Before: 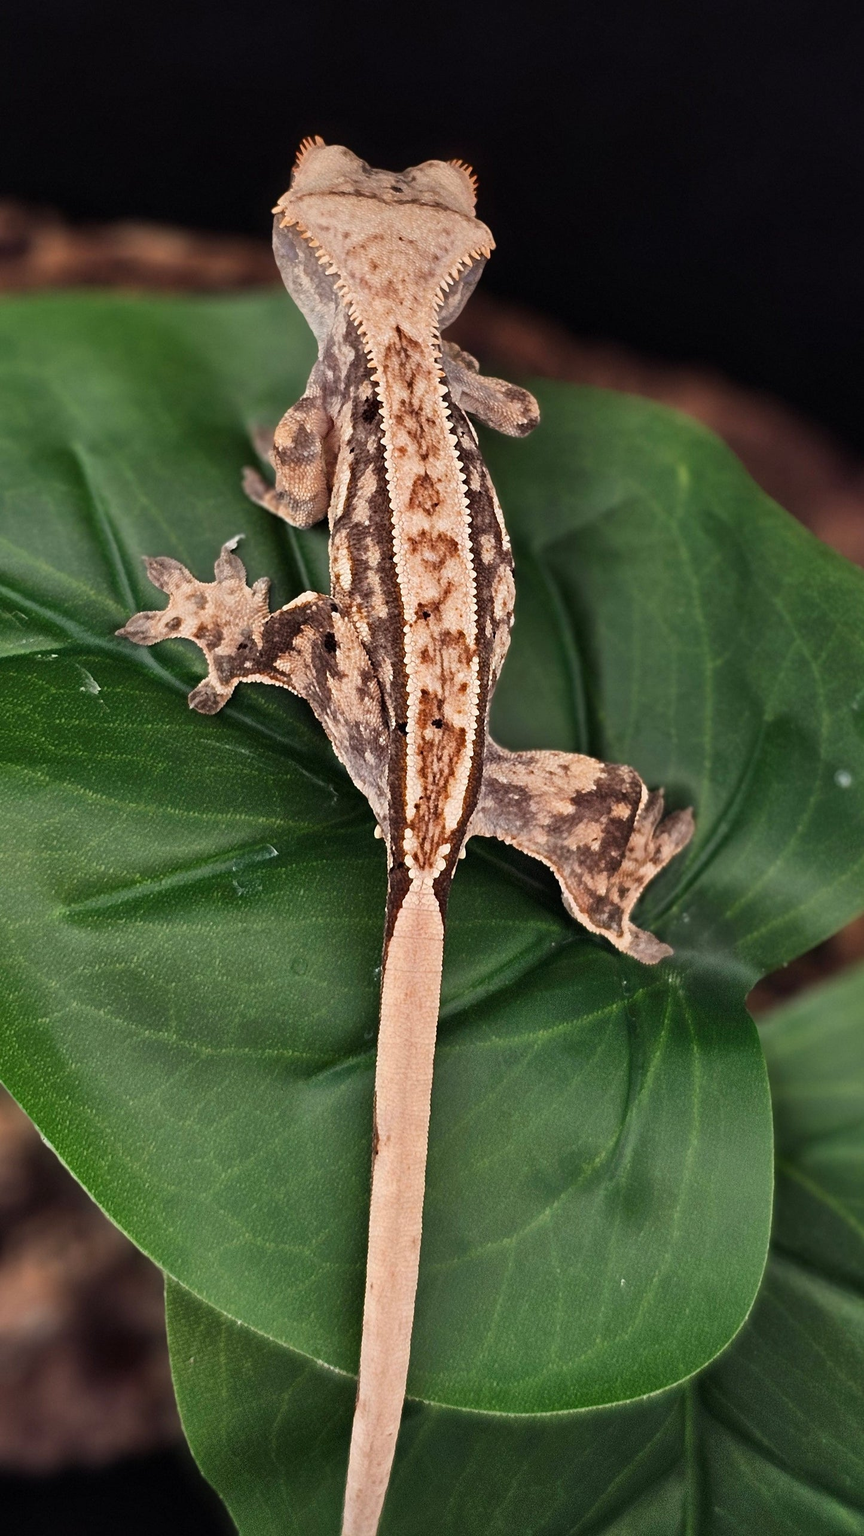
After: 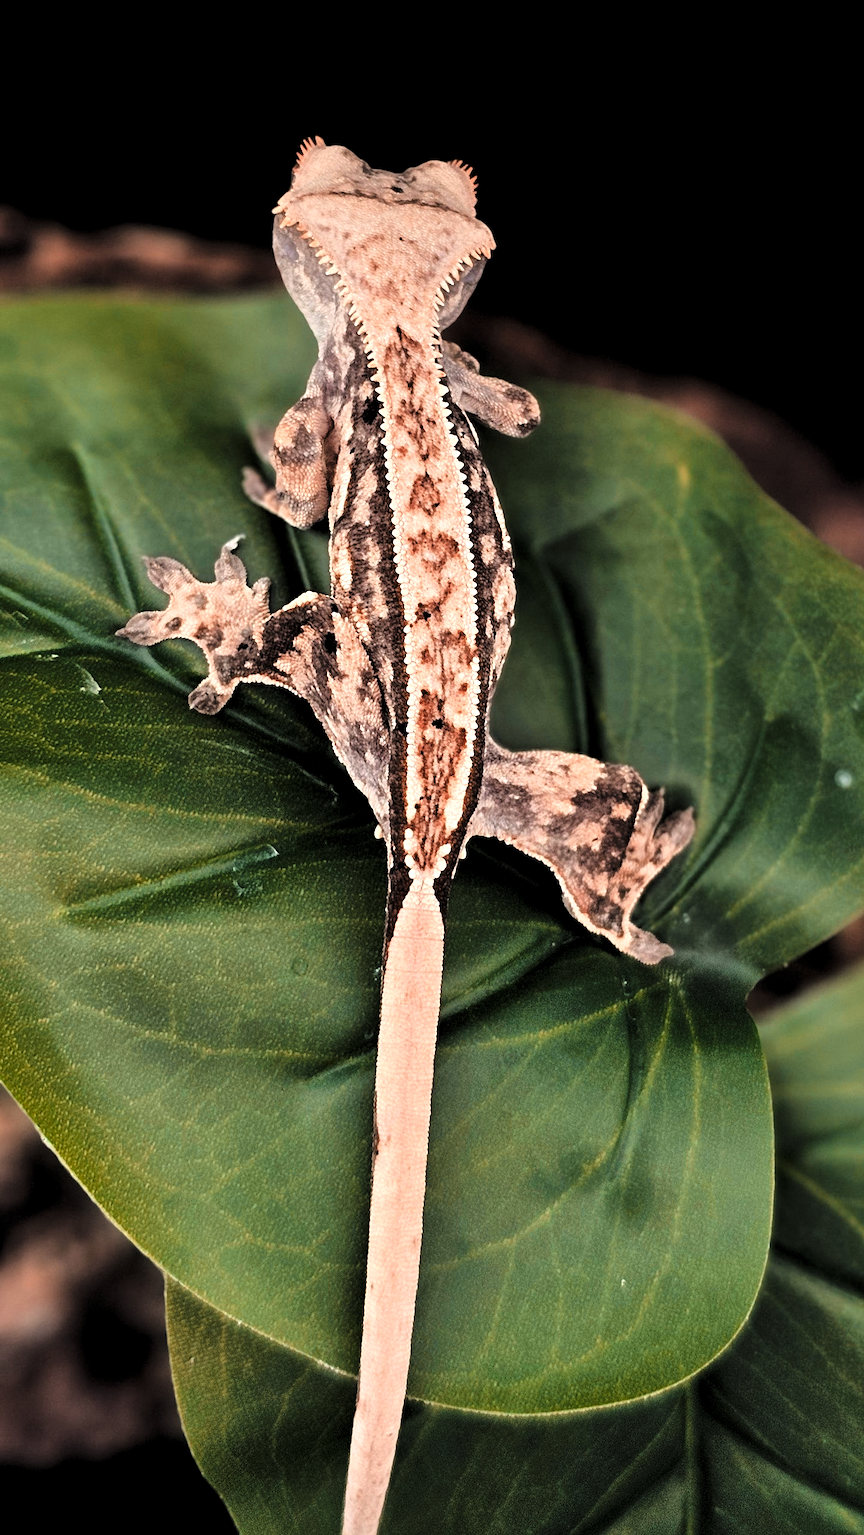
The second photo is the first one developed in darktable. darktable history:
exposure: black level correction 0, exposure 0.701 EV, compensate highlight preservation false
levels: levels [0.116, 0.574, 1]
color zones: curves: ch2 [(0, 0.5) (0.084, 0.497) (0.323, 0.335) (0.4, 0.497) (1, 0.5)]
tone curve: curves: ch0 [(0, 0) (0.23, 0.189) (0.486, 0.52) (0.822, 0.825) (0.994, 0.955)]; ch1 [(0, 0) (0.226, 0.261) (0.379, 0.442) (0.469, 0.468) (0.495, 0.498) (0.514, 0.509) (0.561, 0.603) (0.59, 0.656) (1, 1)]; ch2 [(0, 0) (0.269, 0.299) (0.459, 0.43) (0.498, 0.5) (0.523, 0.52) (0.586, 0.569) (0.635, 0.617) (0.659, 0.681) (0.718, 0.764) (1, 1)], color space Lab, linked channels, preserve colors none
